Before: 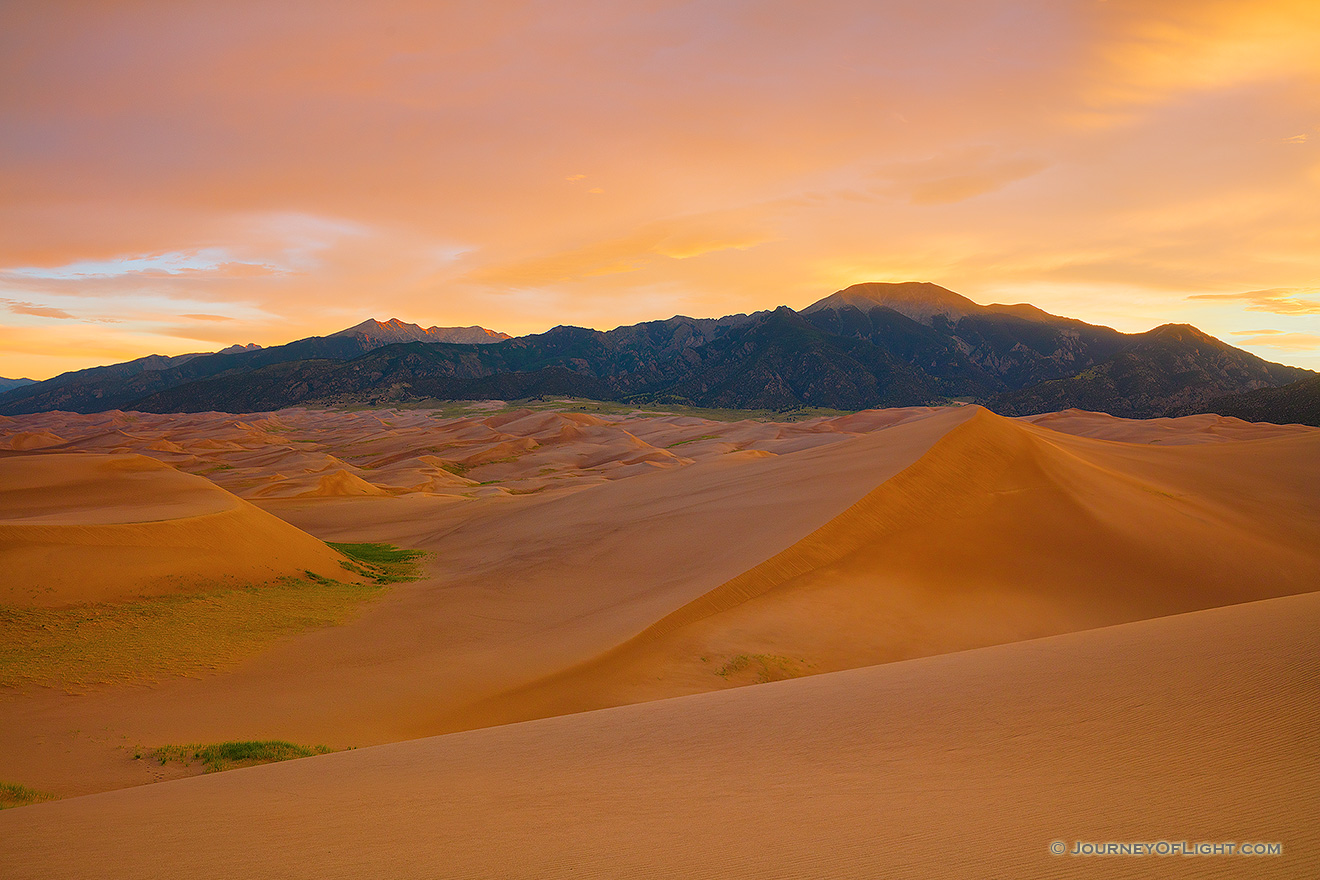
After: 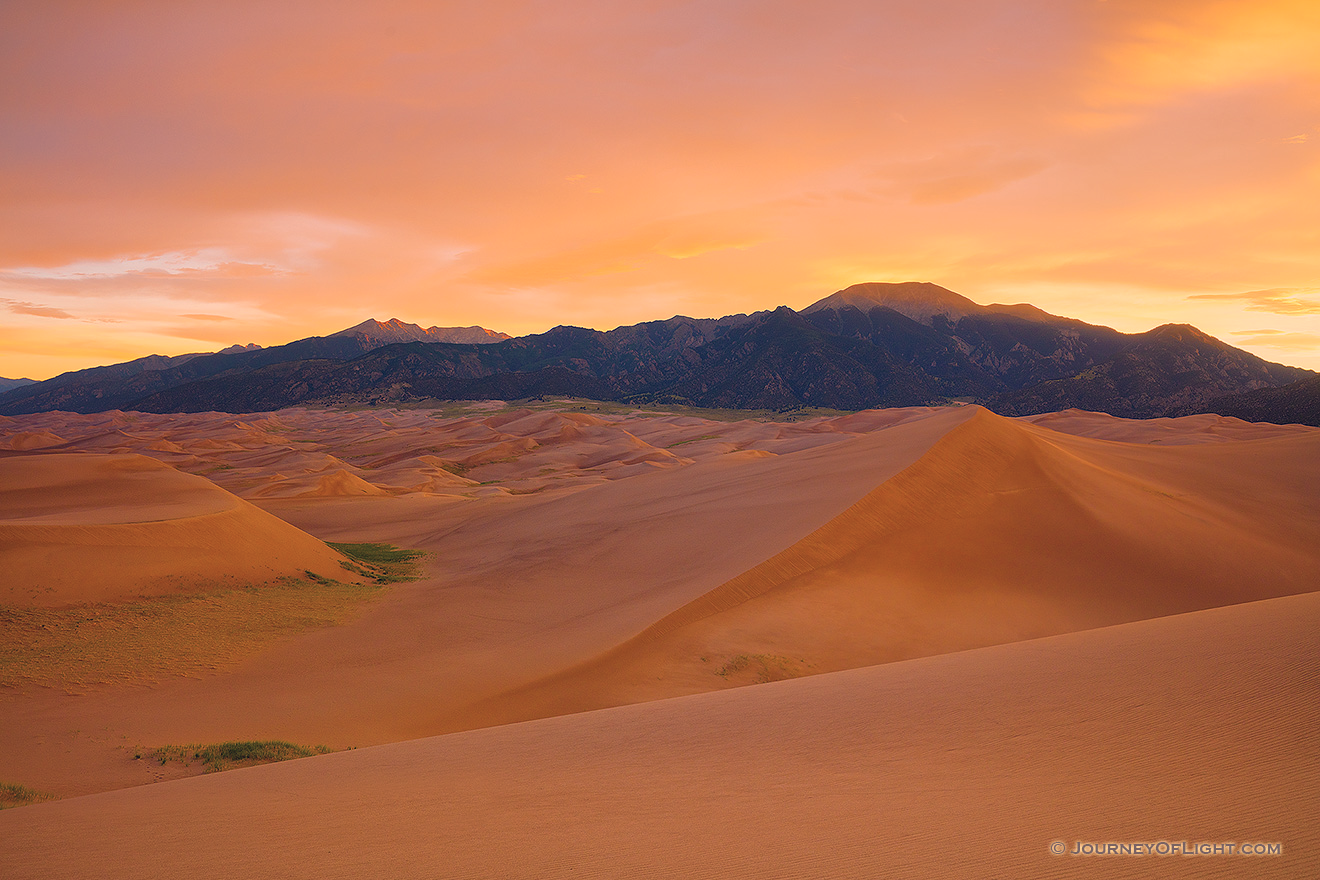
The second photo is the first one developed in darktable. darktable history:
color correction: highlights a* 20.32, highlights b* 26.95, shadows a* 3.49, shadows b* -17.52, saturation 0.759
